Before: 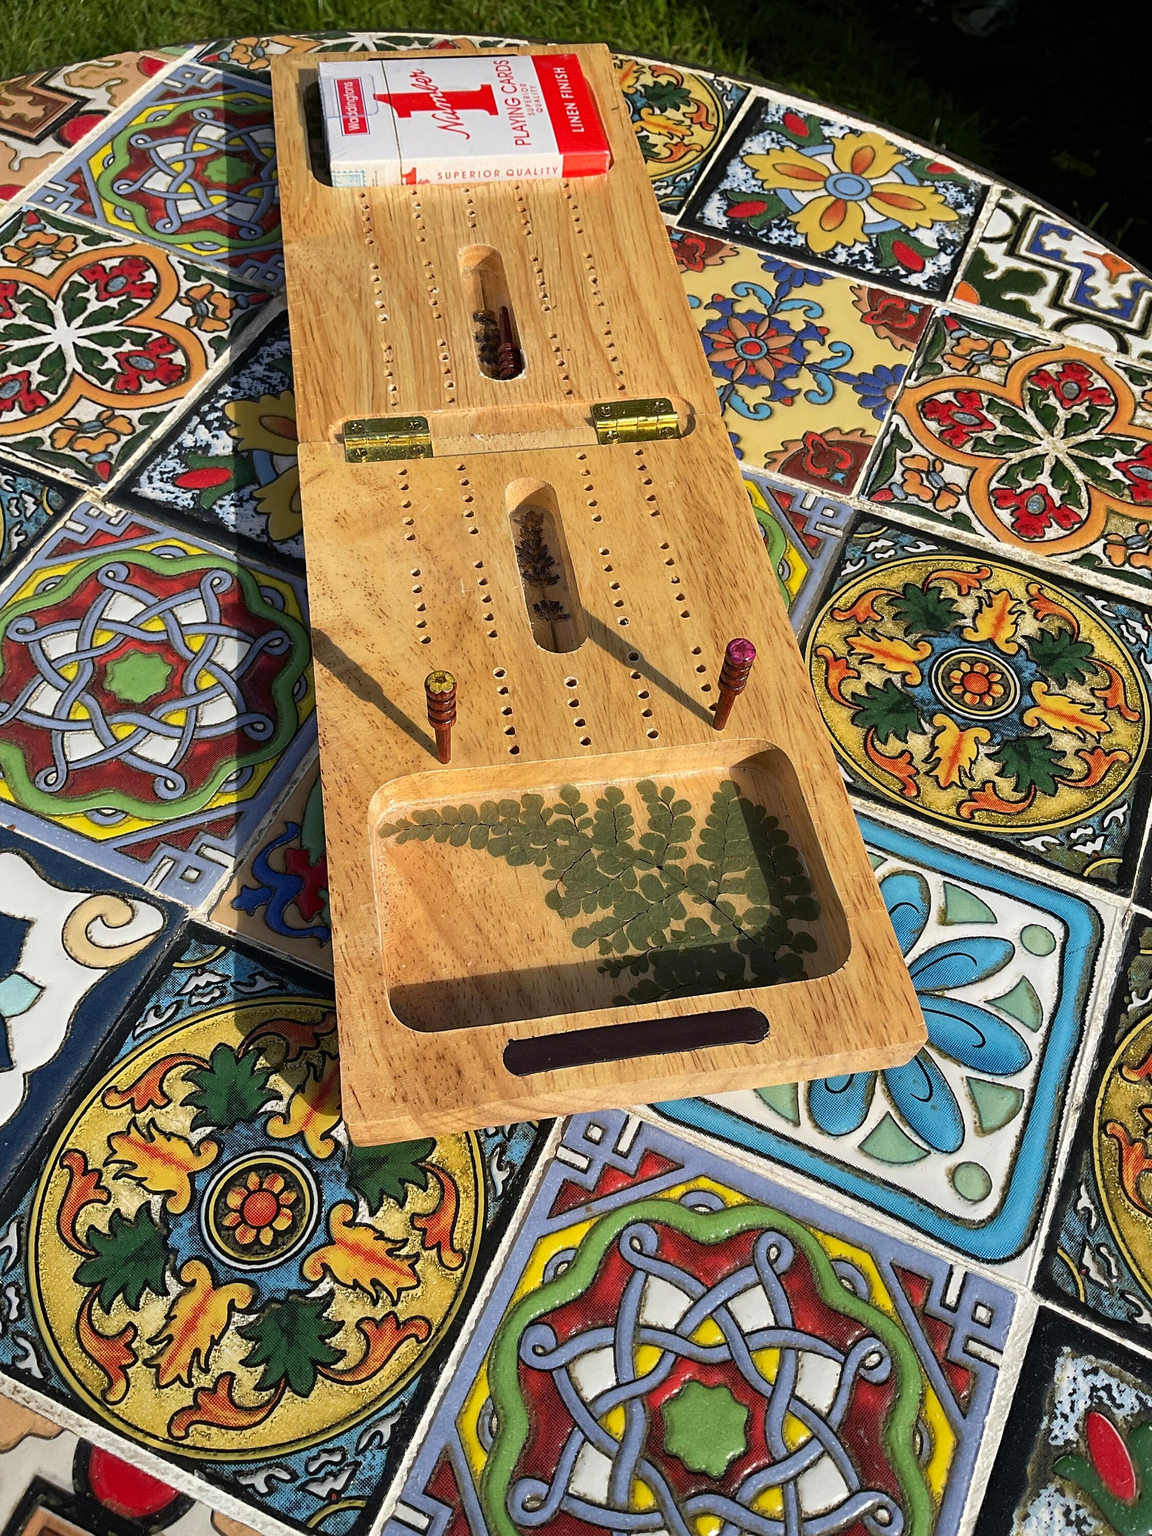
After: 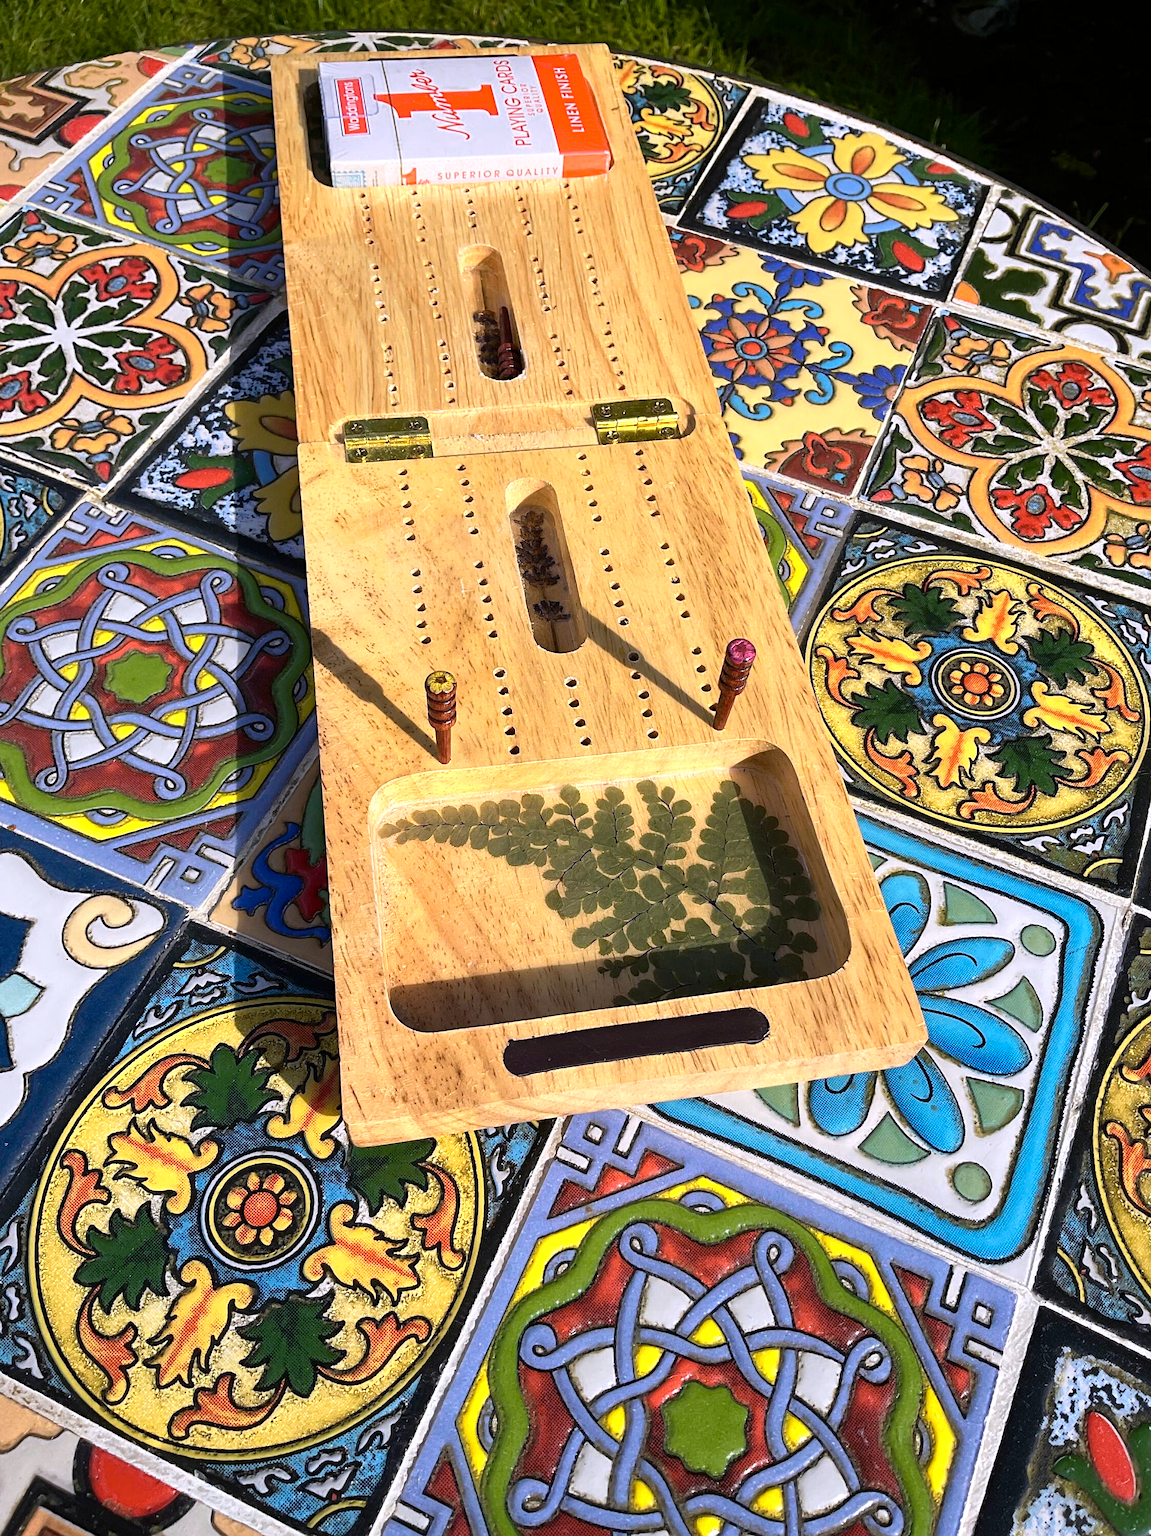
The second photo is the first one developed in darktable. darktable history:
color zones: curves: ch0 [(0.099, 0.624) (0.257, 0.596) (0.384, 0.376) (0.529, 0.492) (0.697, 0.564) (0.768, 0.532) (0.908, 0.644)]; ch1 [(0.112, 0.564) (0.254, 0.612) (0.432, 0.676) (0.592, 0.456) (0.743, 0.684) (0.888, 0.536)]; ch2 [(0.25, 0.5) (0.469, 0.36) (0.75, 0.5)]
white balance: red 1.004, blue 1.096
